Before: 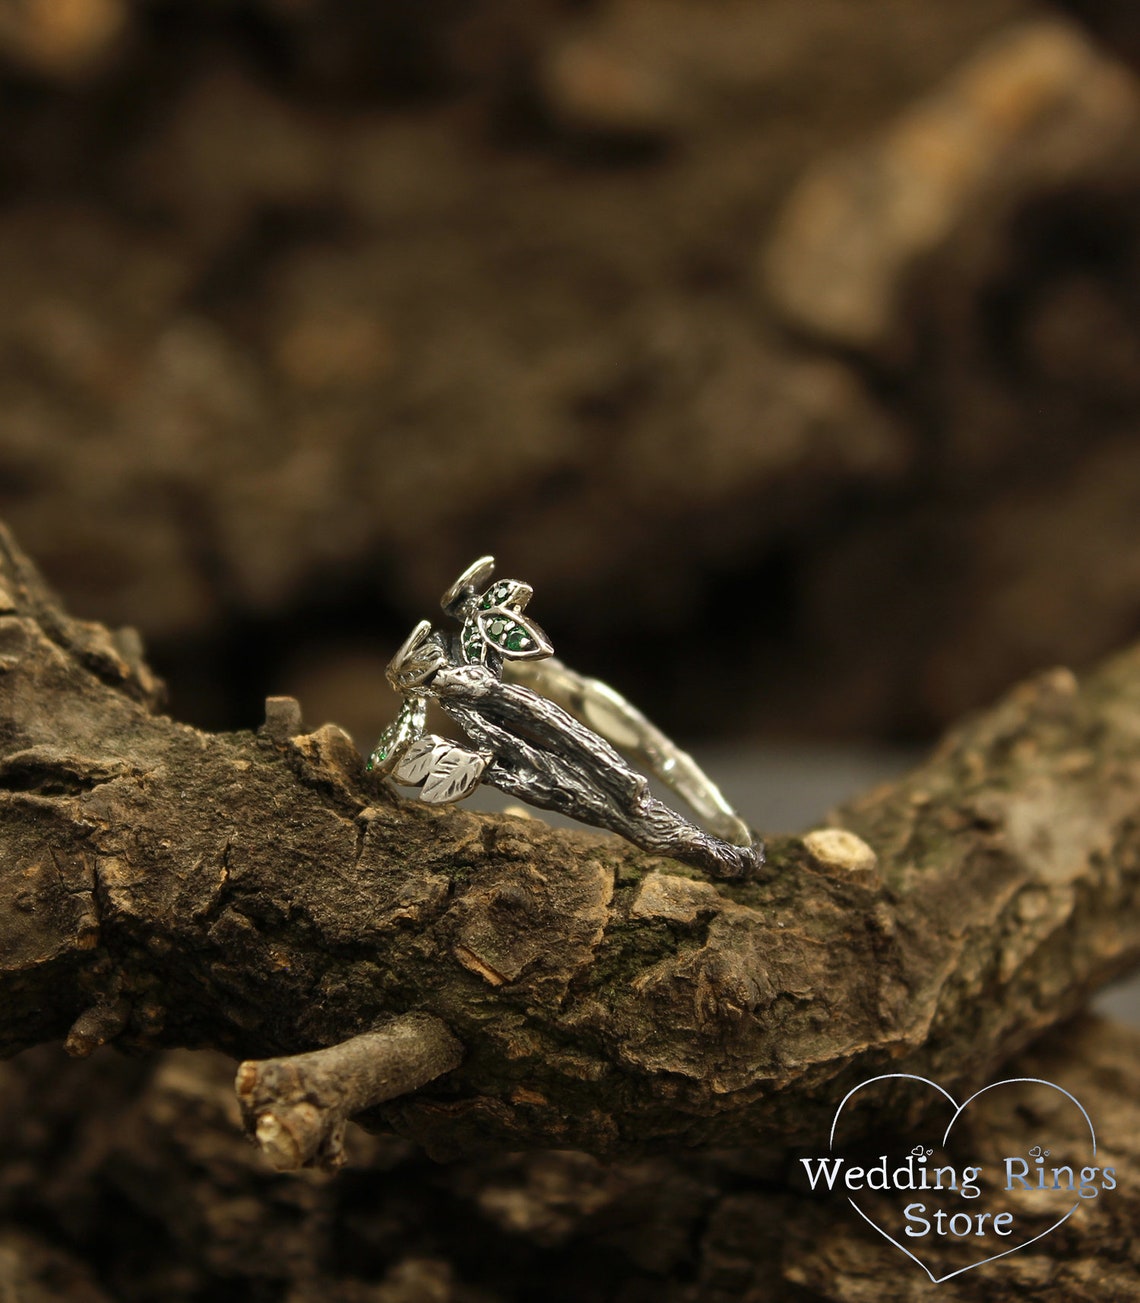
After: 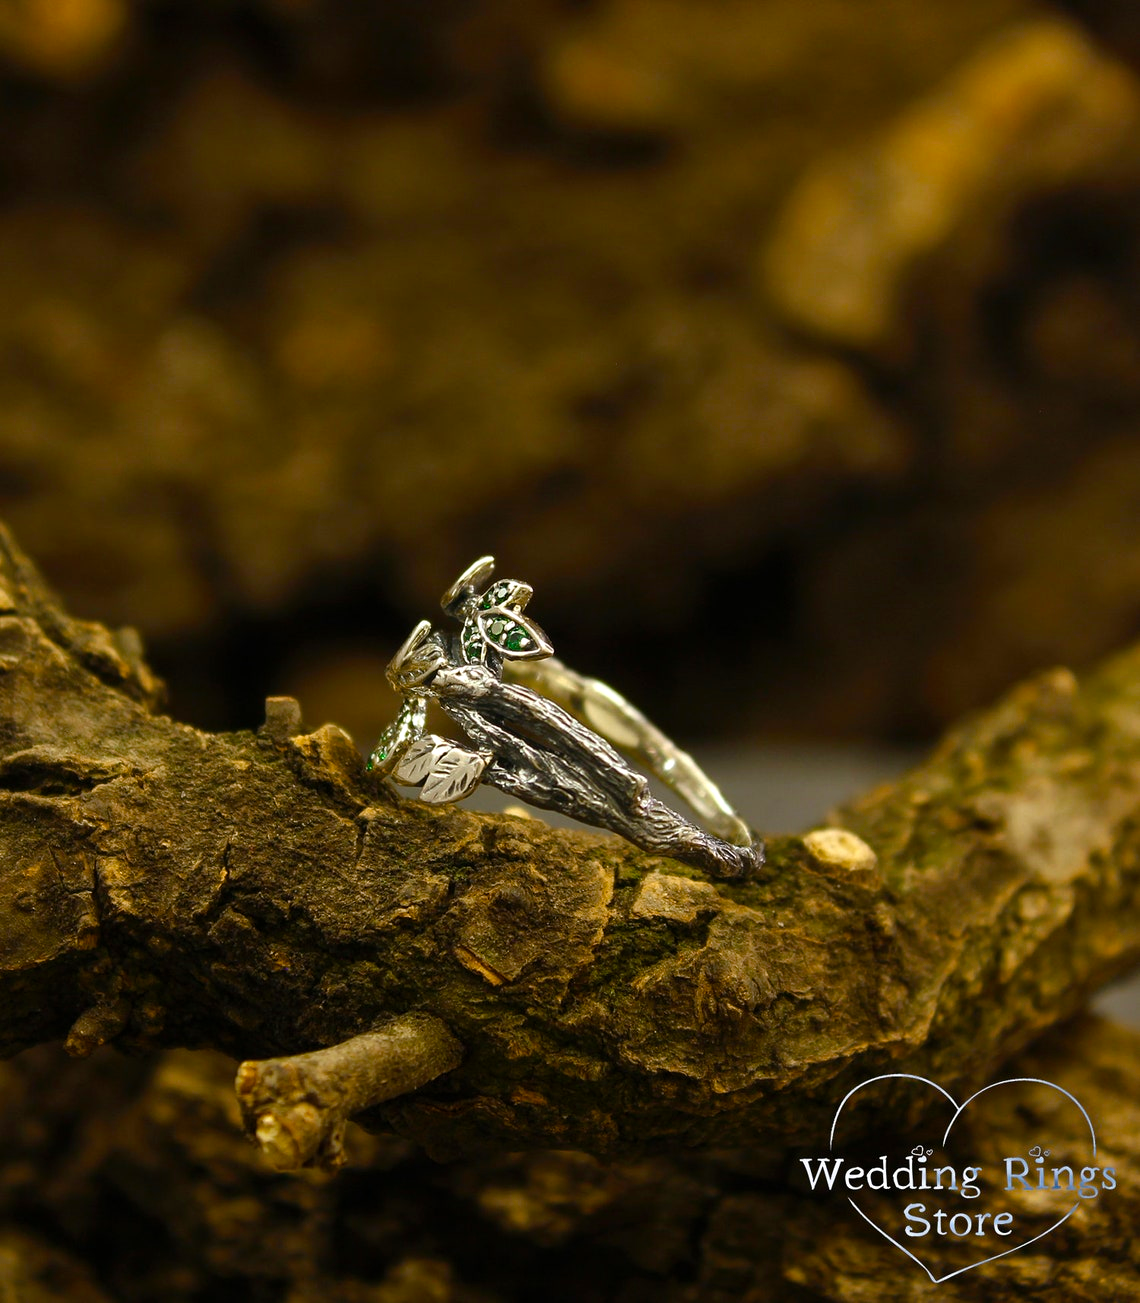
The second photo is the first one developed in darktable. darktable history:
color balance rgb: perceptual saturation grading › global saturation 35.957%, perceptual saturation grading › shadows 35.91%, contrast 4.926%
